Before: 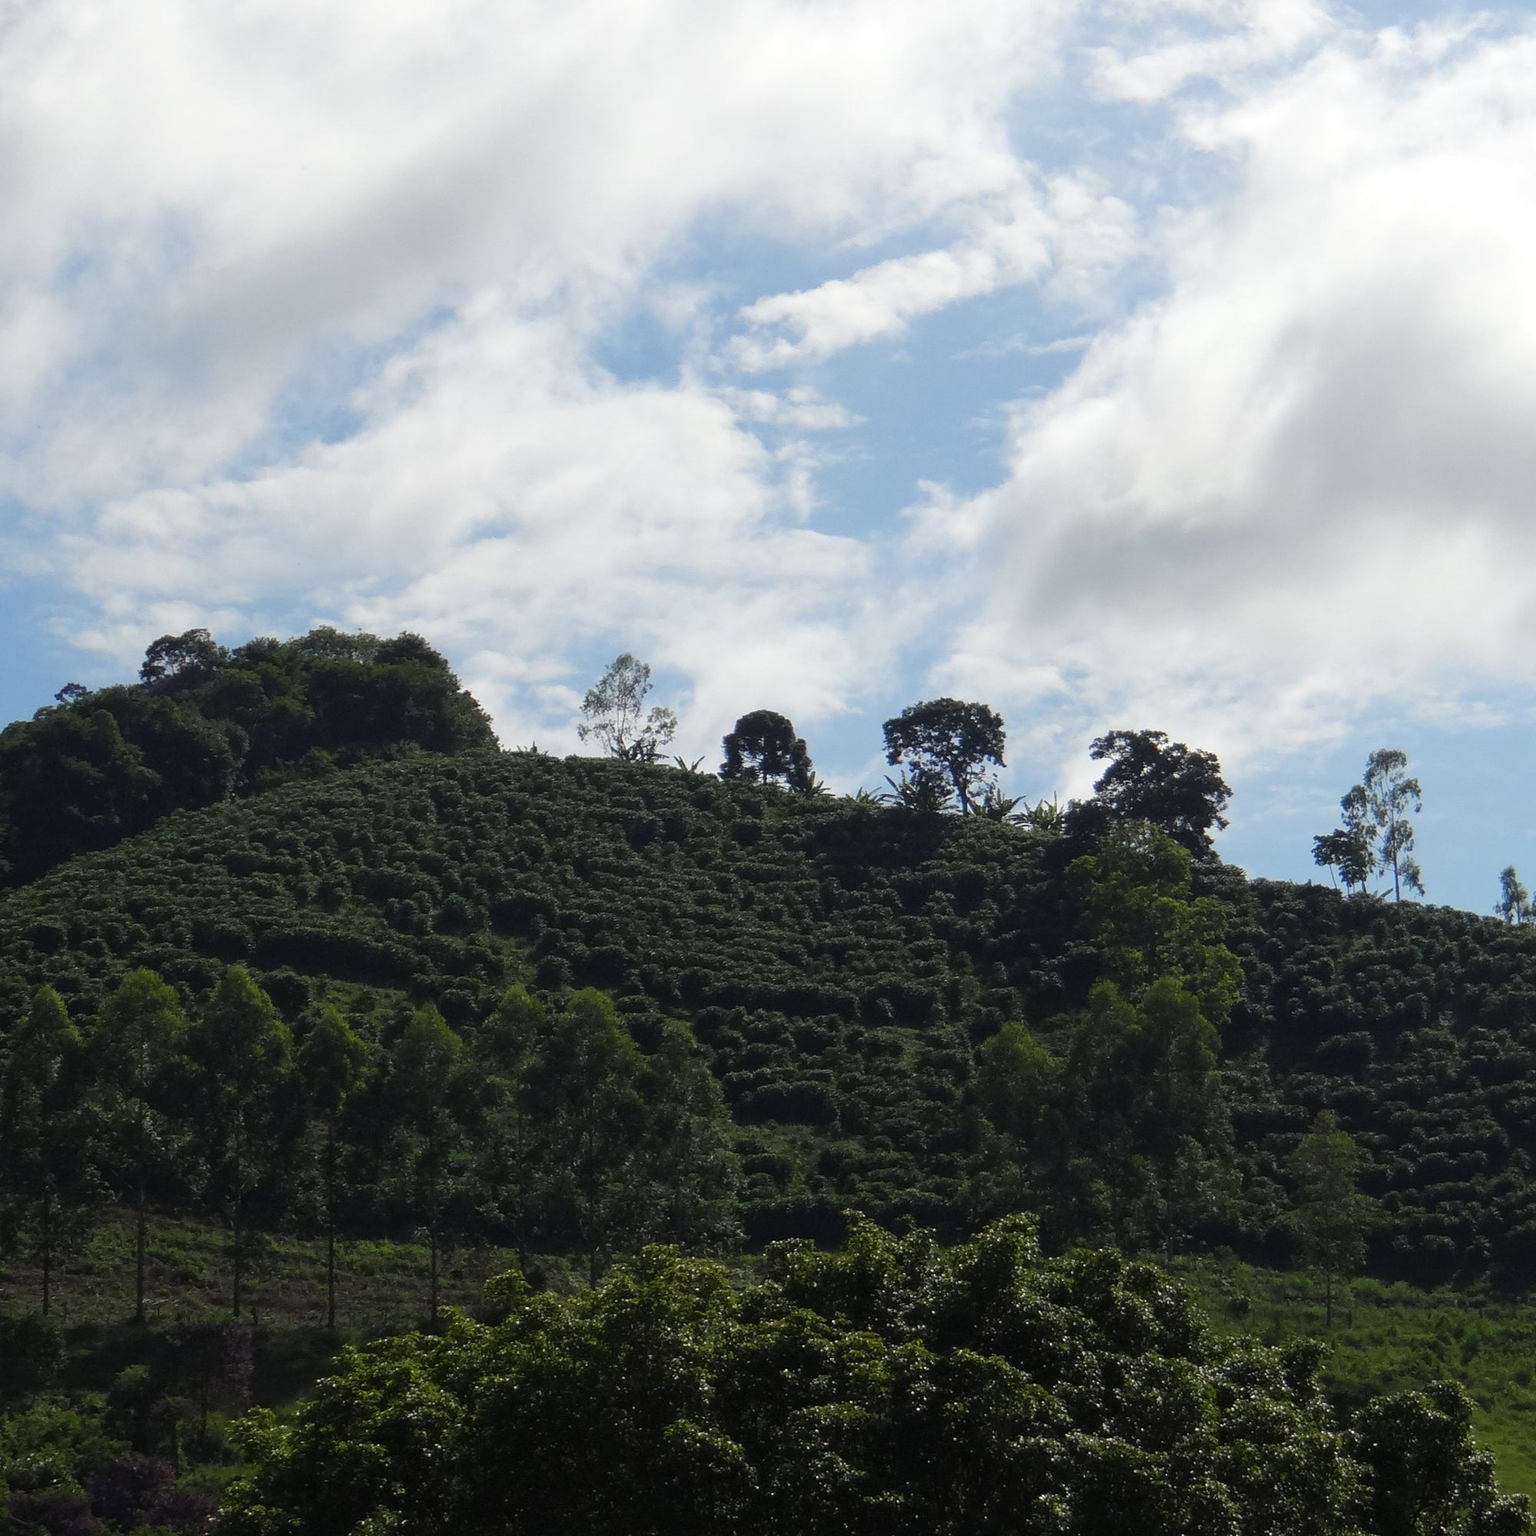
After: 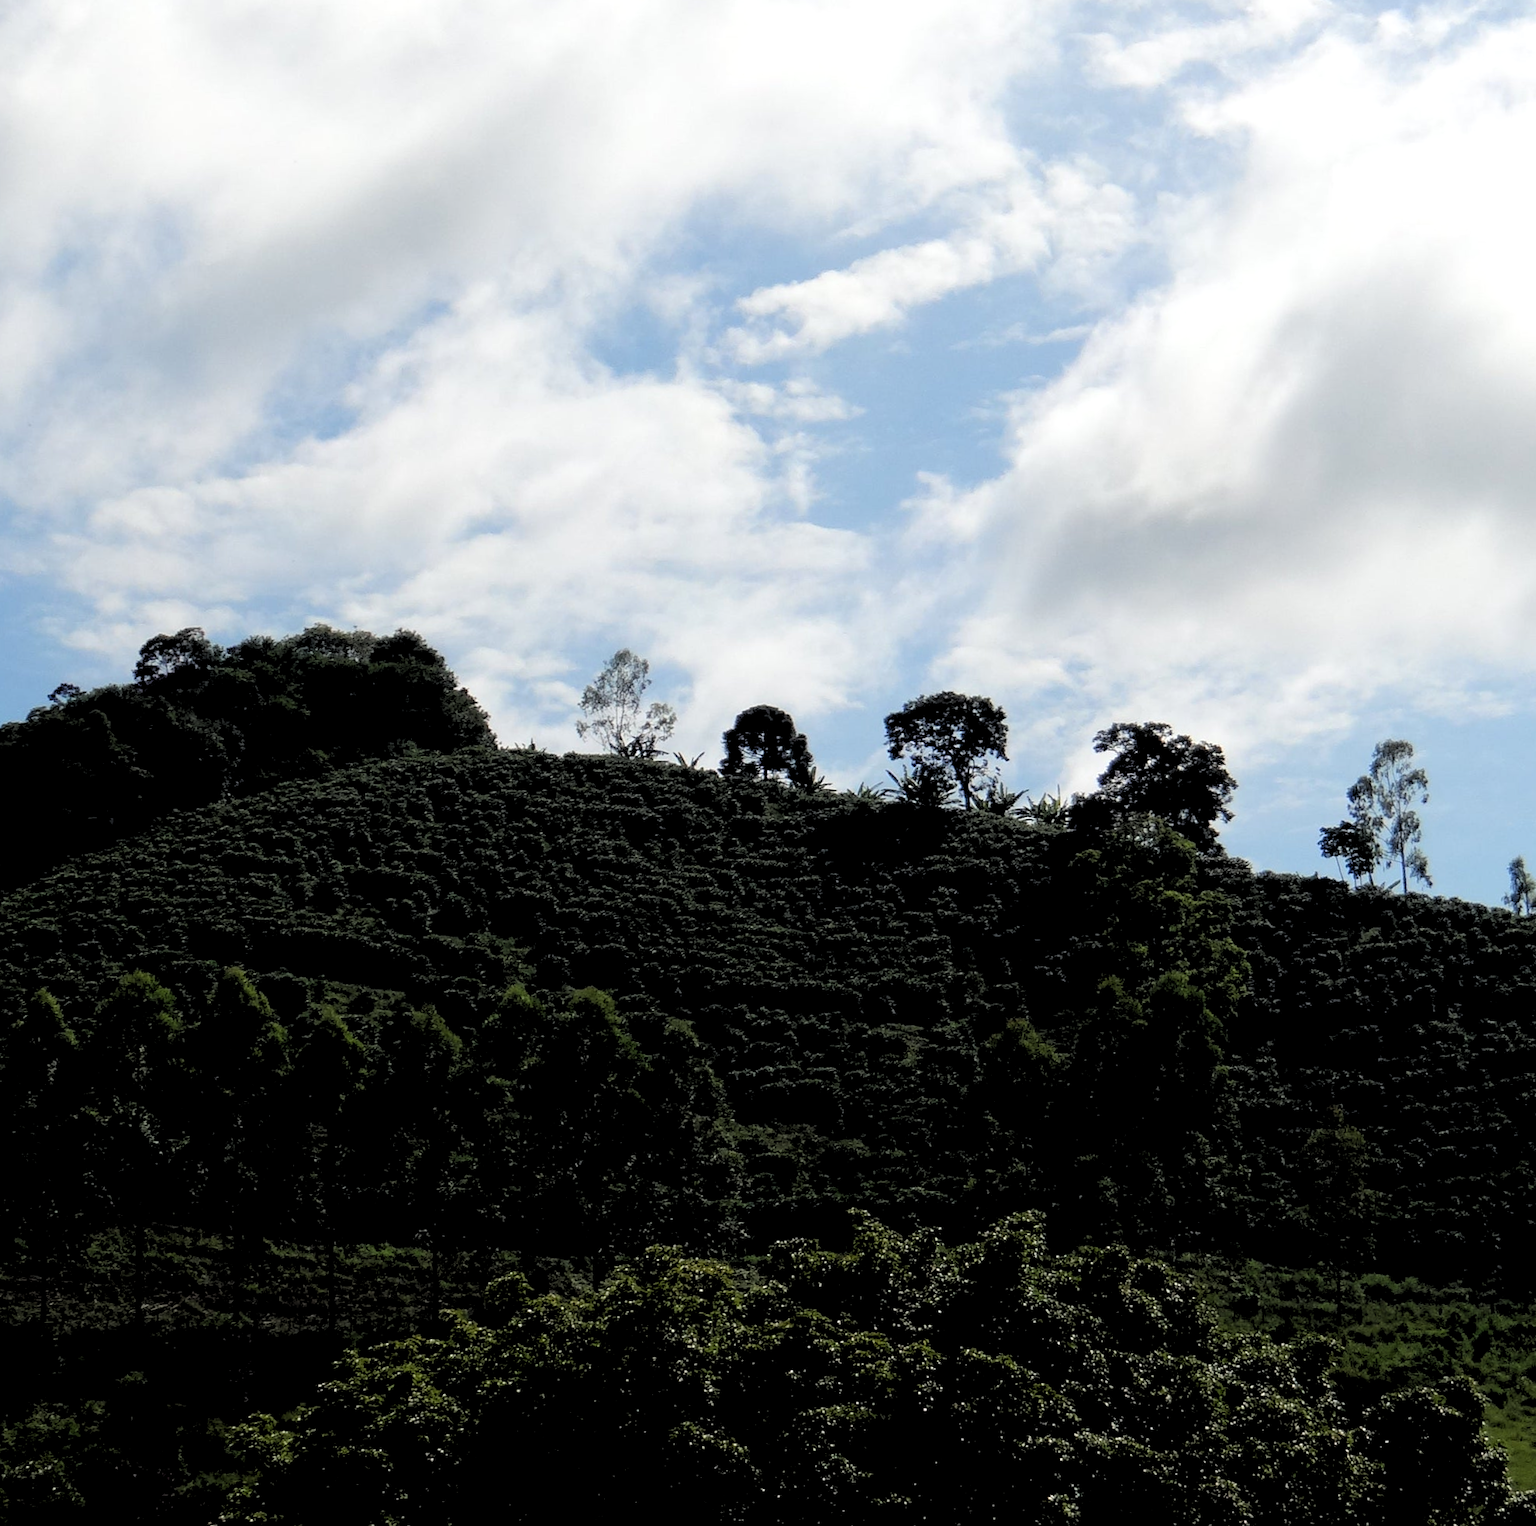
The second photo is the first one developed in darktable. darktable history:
rgb levels: levels [[0.029, 0.461, 0.922], [0, 0.5, 1], [0, 0.5, 1]]
rotate and perspective: rotation -0.45°, automatic cropping original format, crop left 0.008, crop right 0.992, crop top 0.012, crop bottom 0.988
